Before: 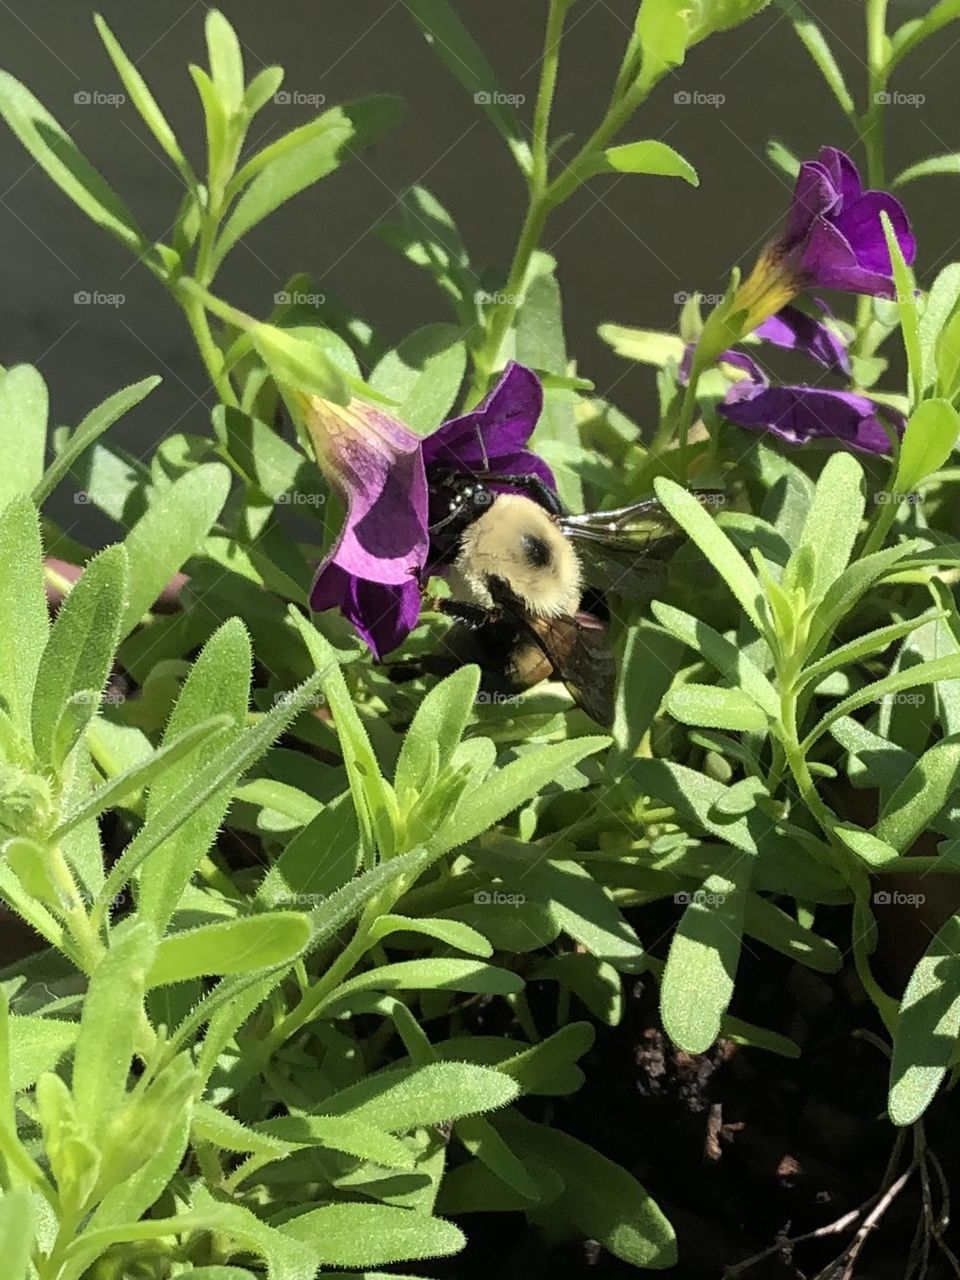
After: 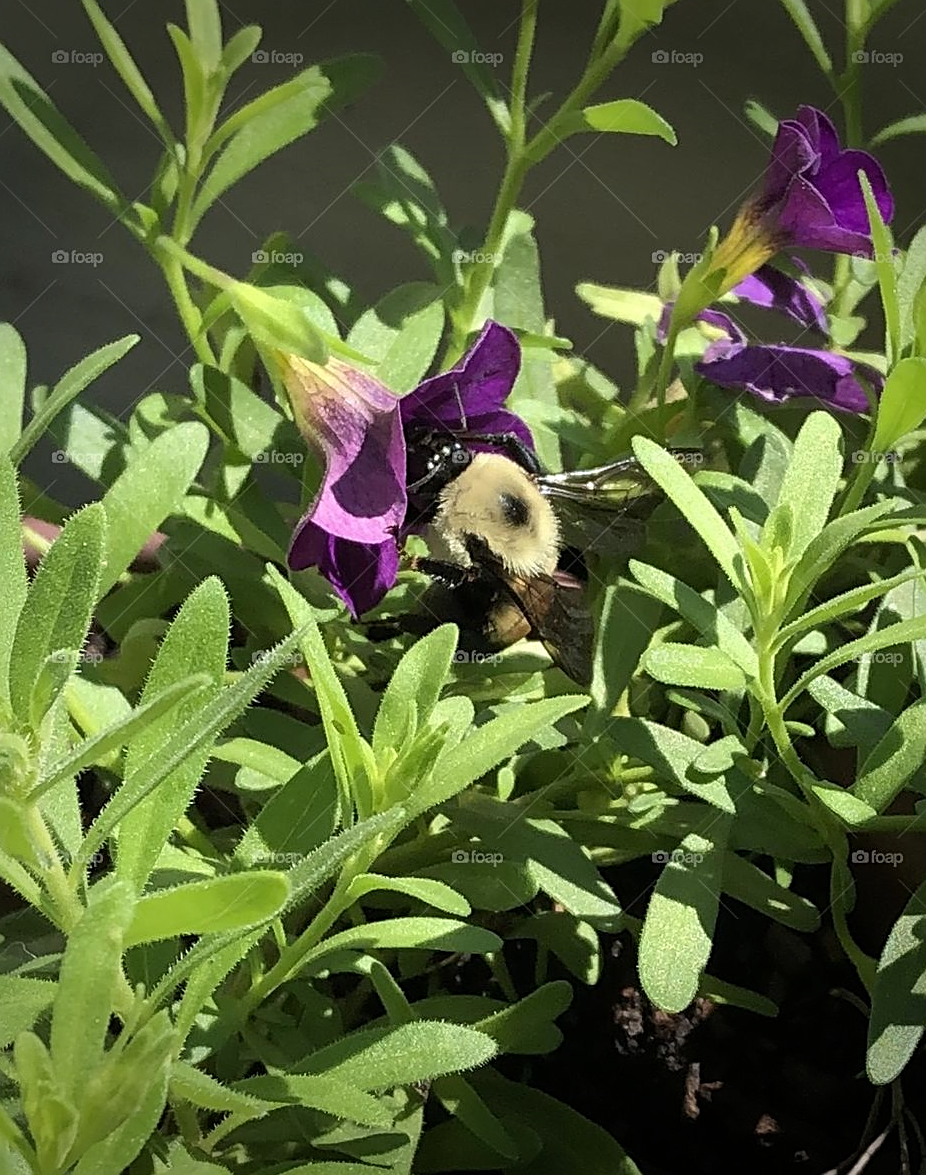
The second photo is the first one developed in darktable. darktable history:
crop: left 2.298%, top 3.25%, right 1.231%, bottom 4.907%
vignetting: fall-off start 68.26%, fall-off radius 29.76%, brightness -0.561, saturation -0.002, width/height ratio 0.993, shape 0.839
sharpen: on, module defaults
